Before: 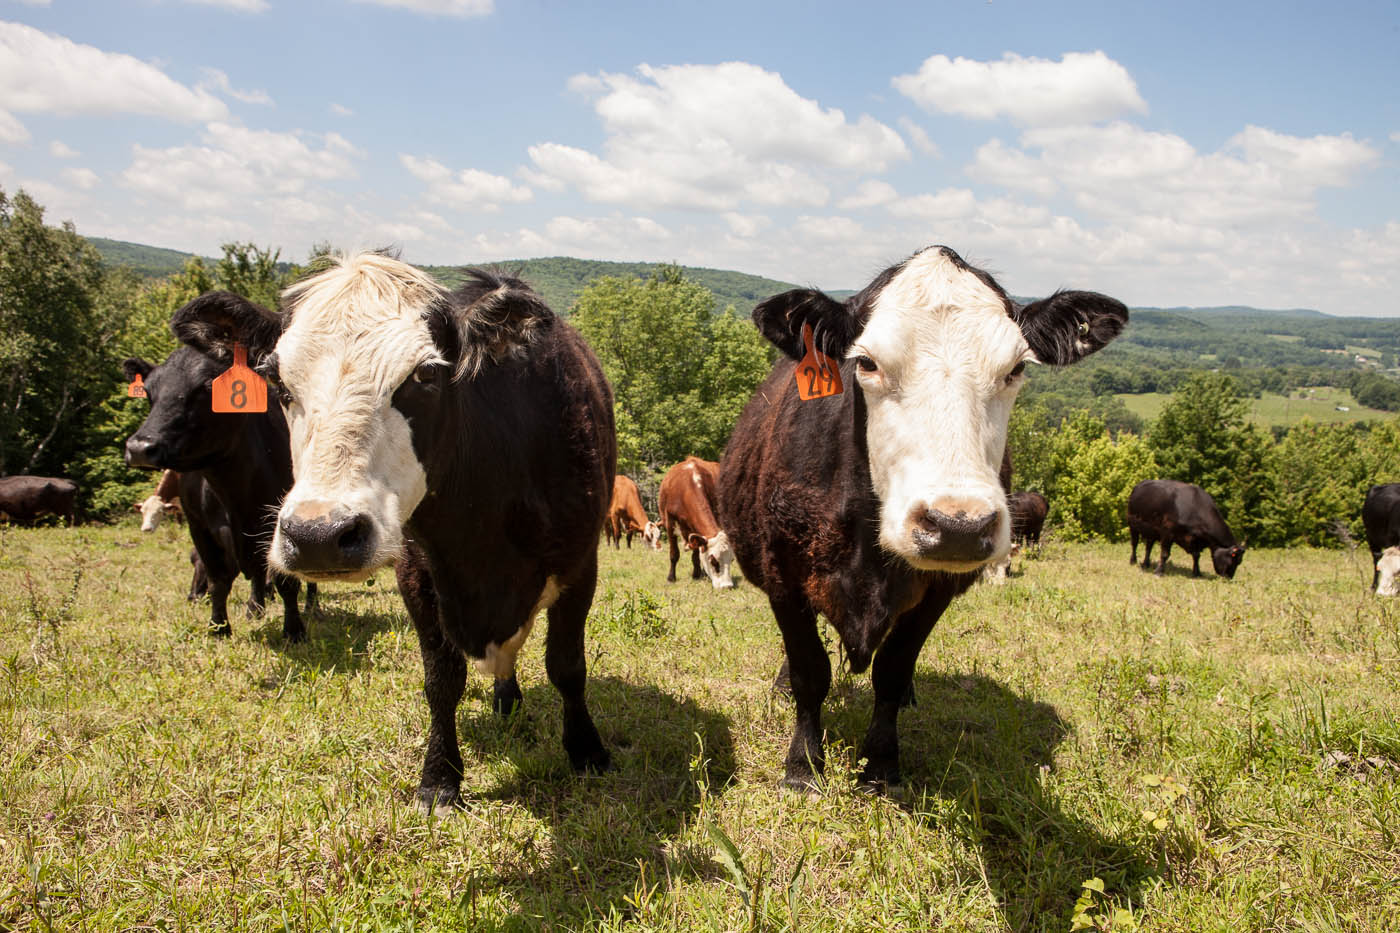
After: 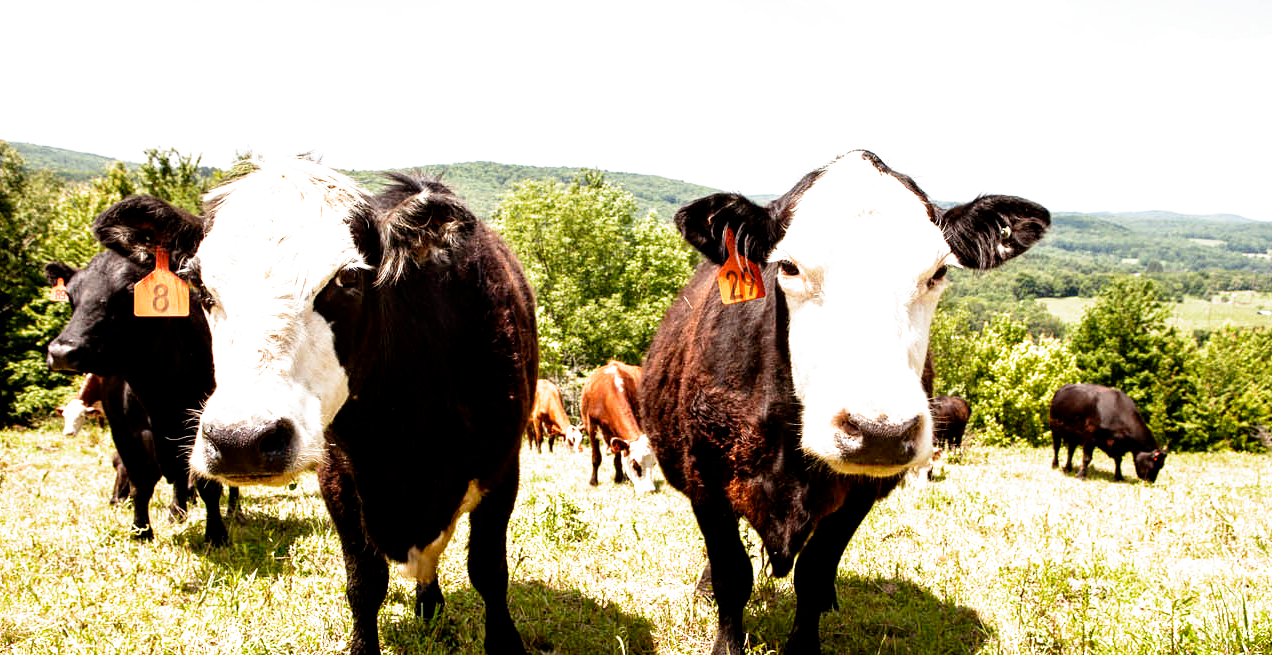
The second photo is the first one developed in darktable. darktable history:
crop: left 5.596%, top 10.314%, right 3.534%, bottom 19.395%
filmic rgb: middle gray luminance 8.8%, black relative exposure -6.3 EV, white relative exposure 2.7 EV, threshold 6 EV, target black luminance 0%, hardness 4.74, latitude 73.47%, contrast 1.332, shadows ↔ highlights balance 10.13%, add noise in highlights 0, preserve chrominance no, color science v3 (2019), use custom middle-gray values true, iterations of high-quality reconstruction 0, contrast in highlights soft, enable highlight reconstruction true
